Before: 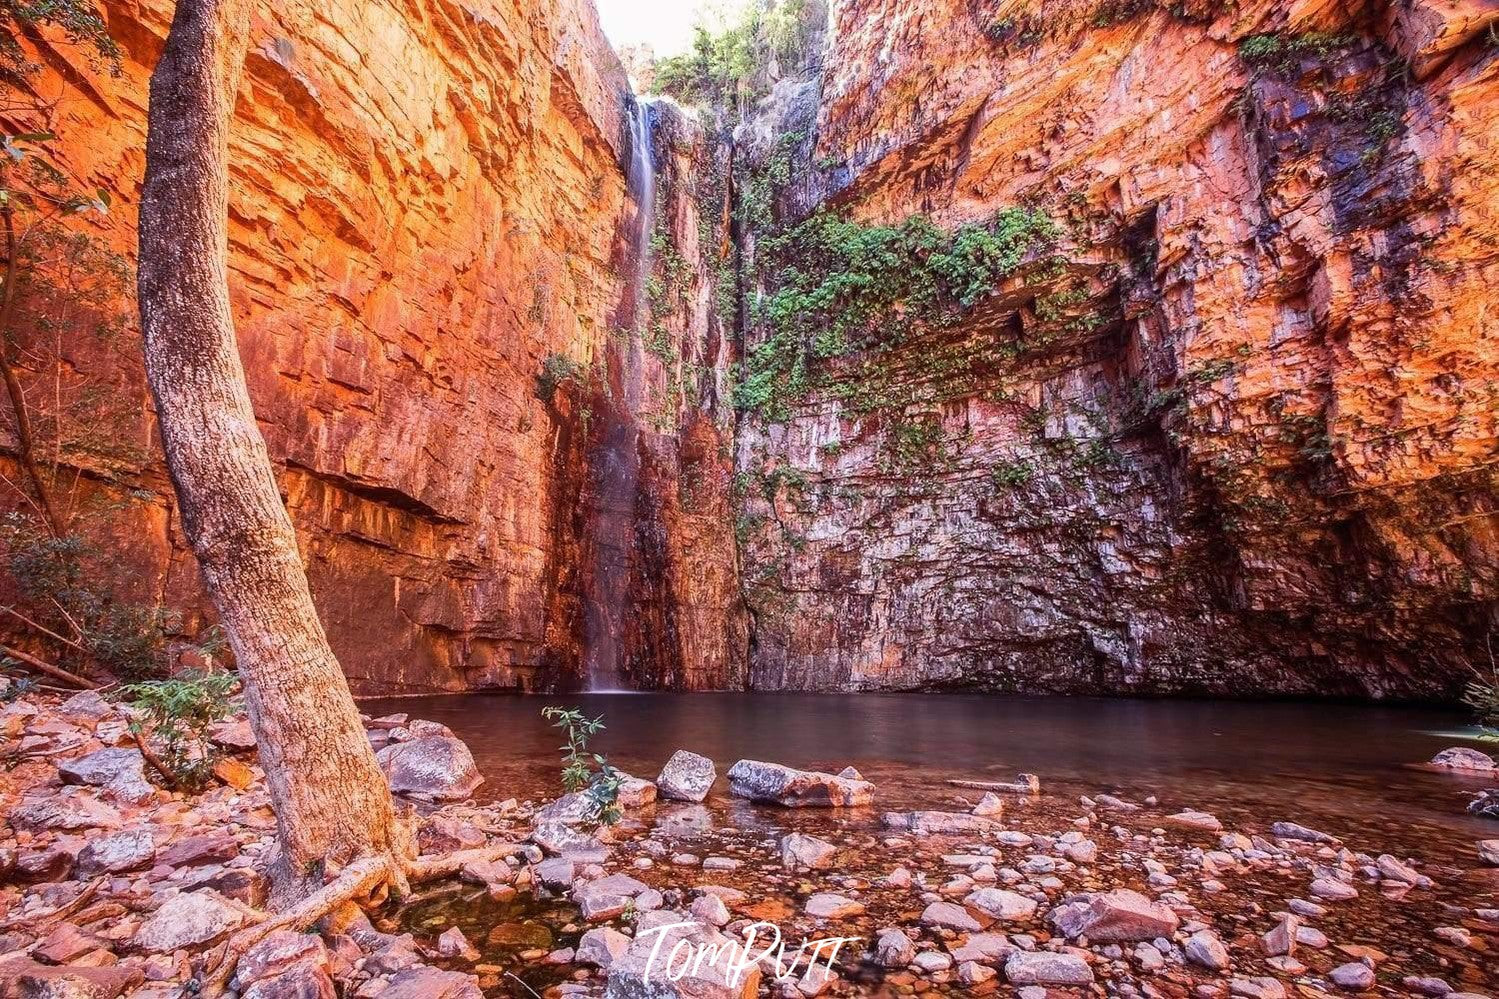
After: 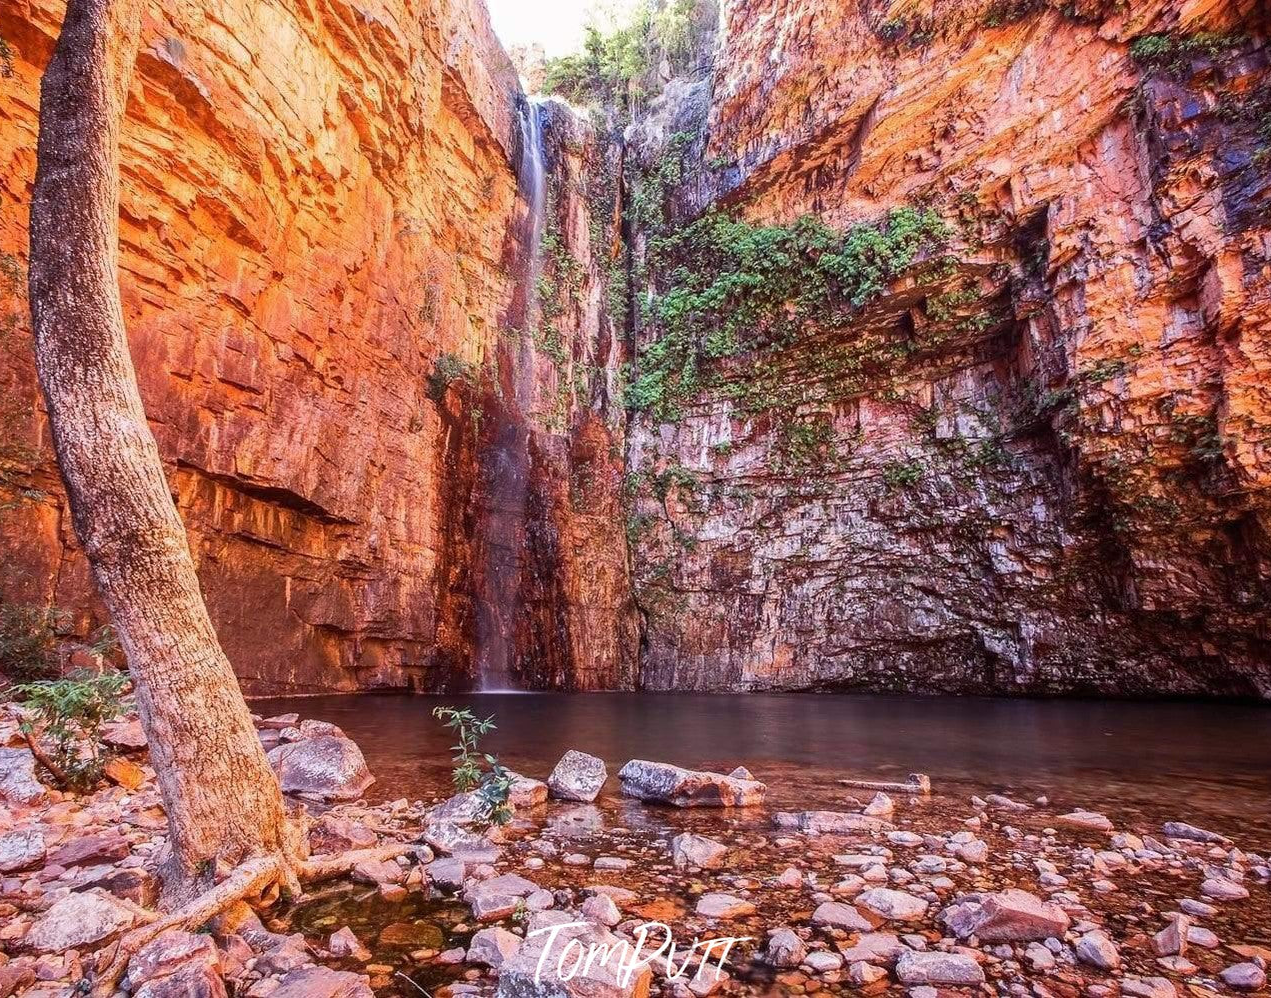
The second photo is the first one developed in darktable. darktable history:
crop: left 7.334%, right 7.851%
tone equalizer: edges refinement/feathering 500, mask exposure compensation -1.57 EV, preserve details no
levels: black 8.51%
